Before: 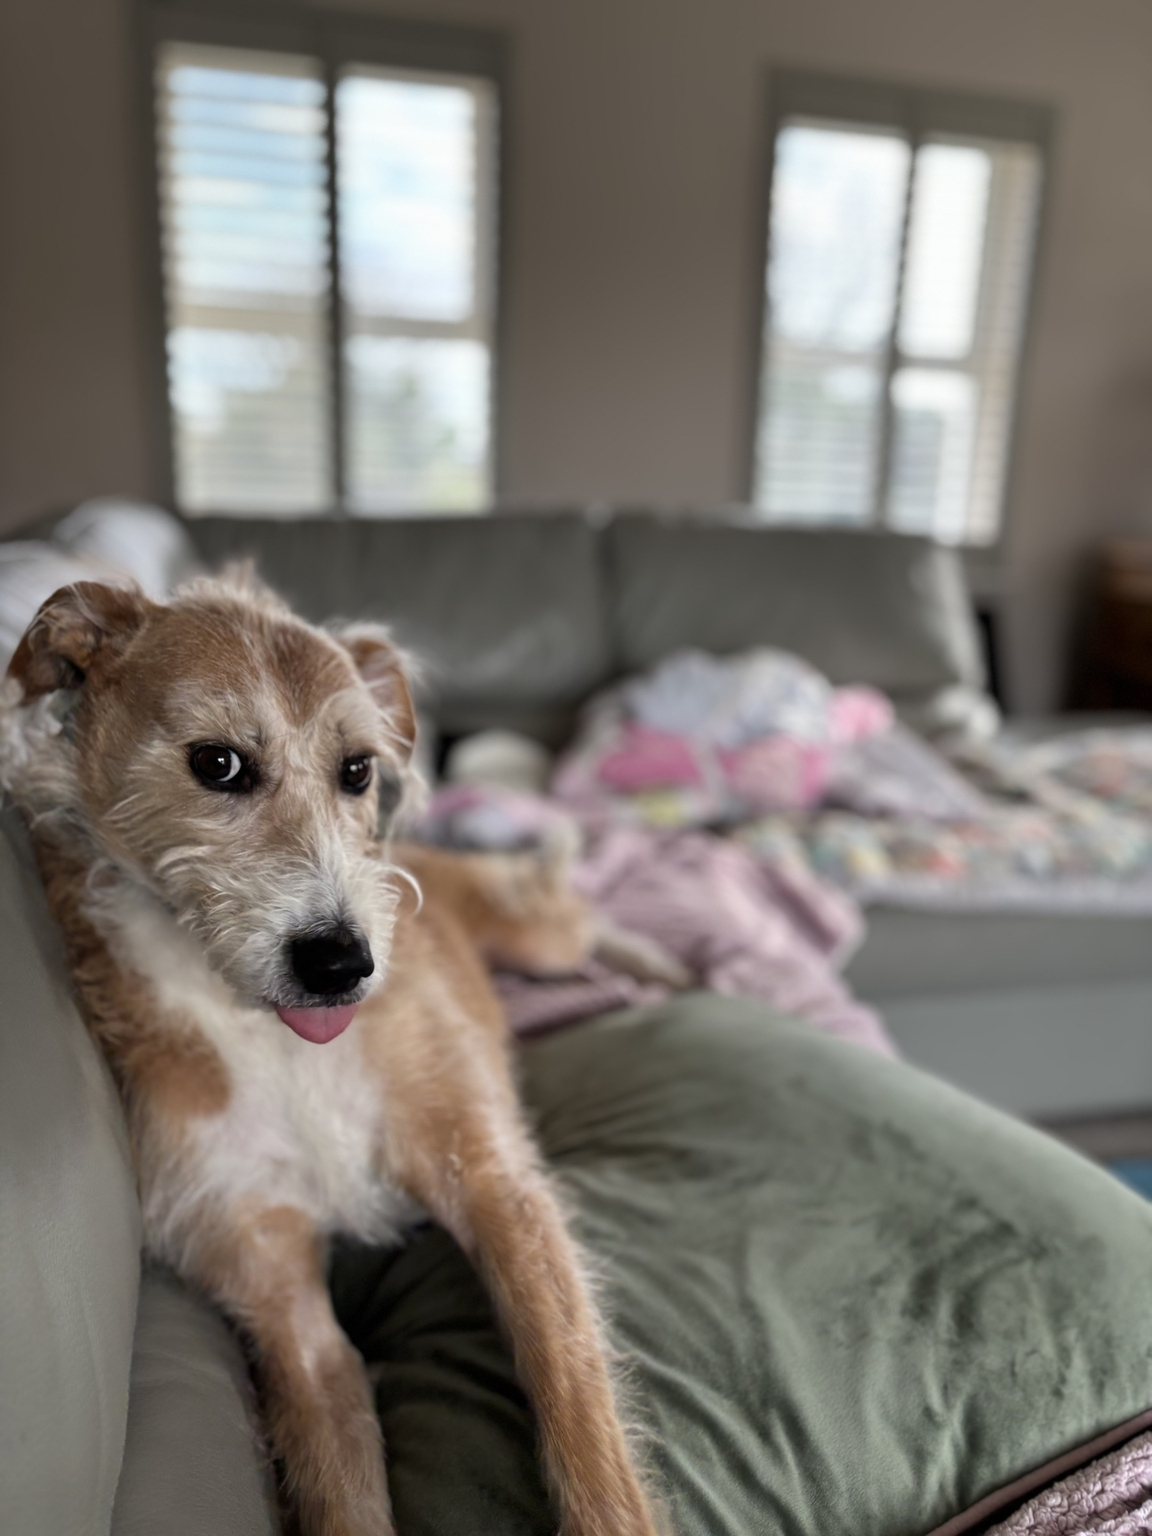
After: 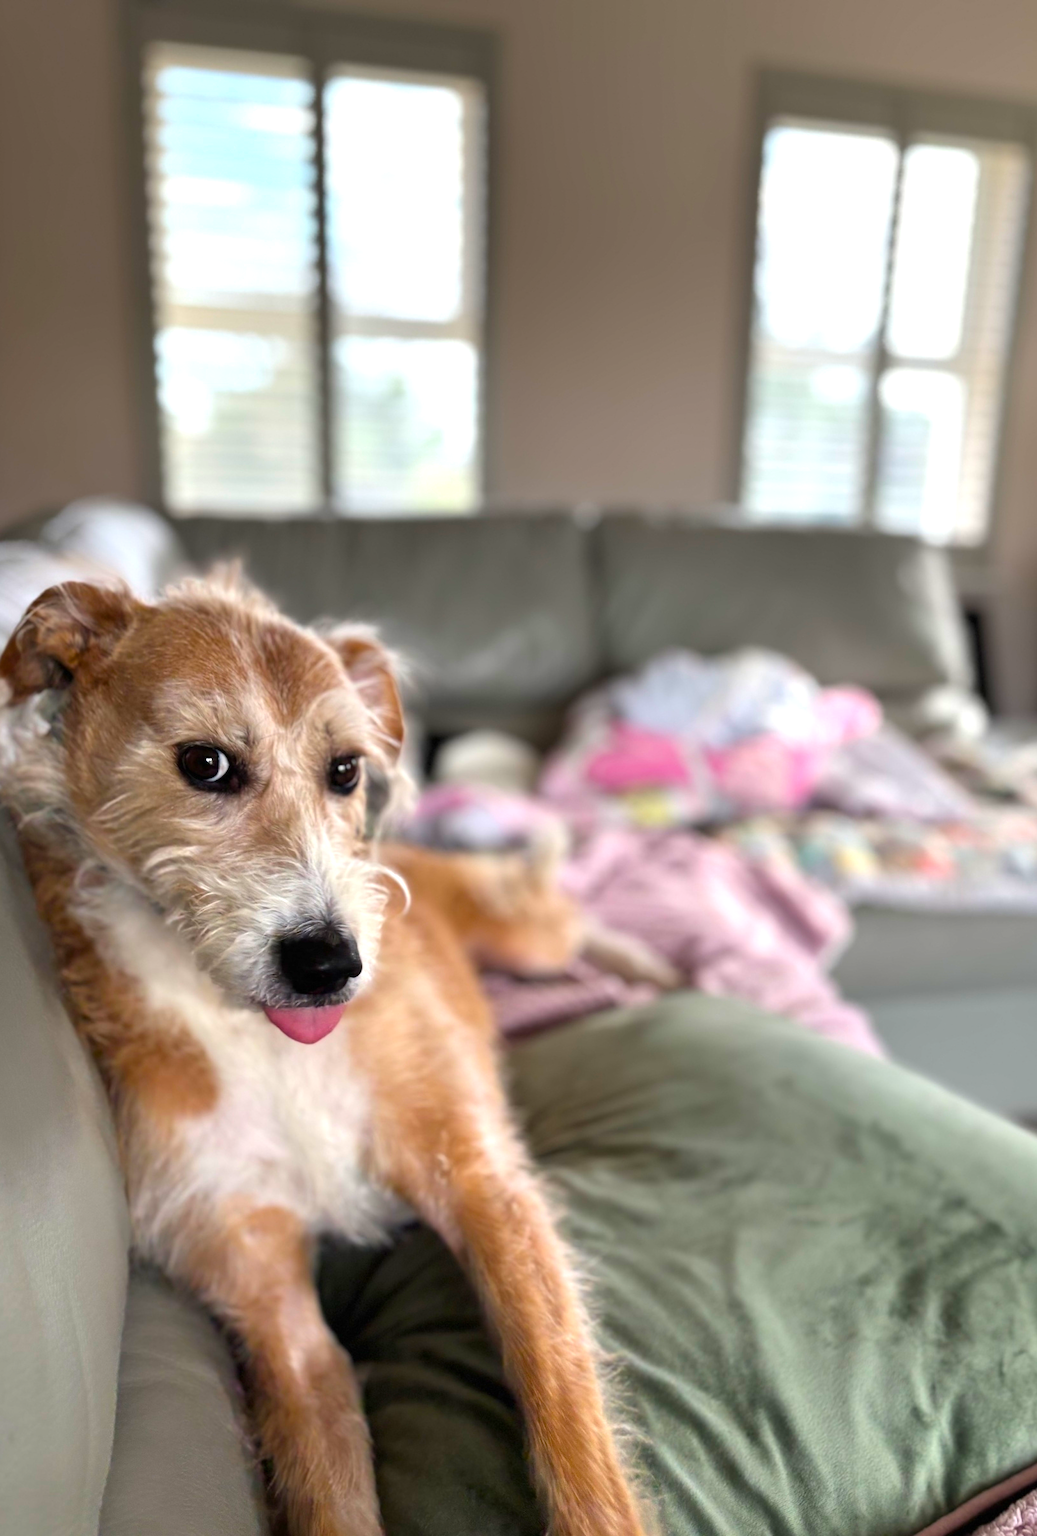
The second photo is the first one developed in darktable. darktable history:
crop and rotate: left 1.088%, right 8.807%
color balance rgb: perceptual saturation grading › global saturation 25%, global vibrance 20%
exposure: black level correction 0, exposure 0.7 EV, compensate exposure bias true, compensate highlight preservation false
